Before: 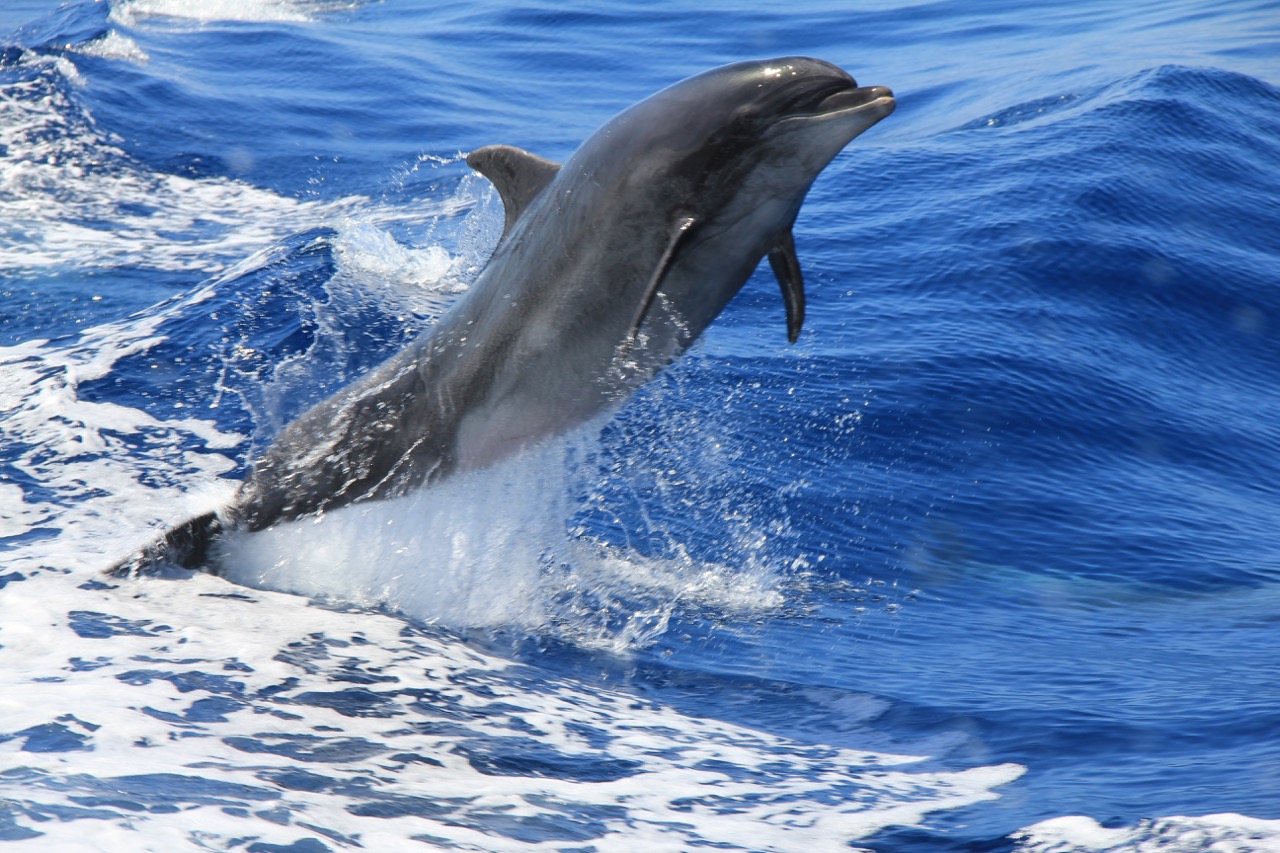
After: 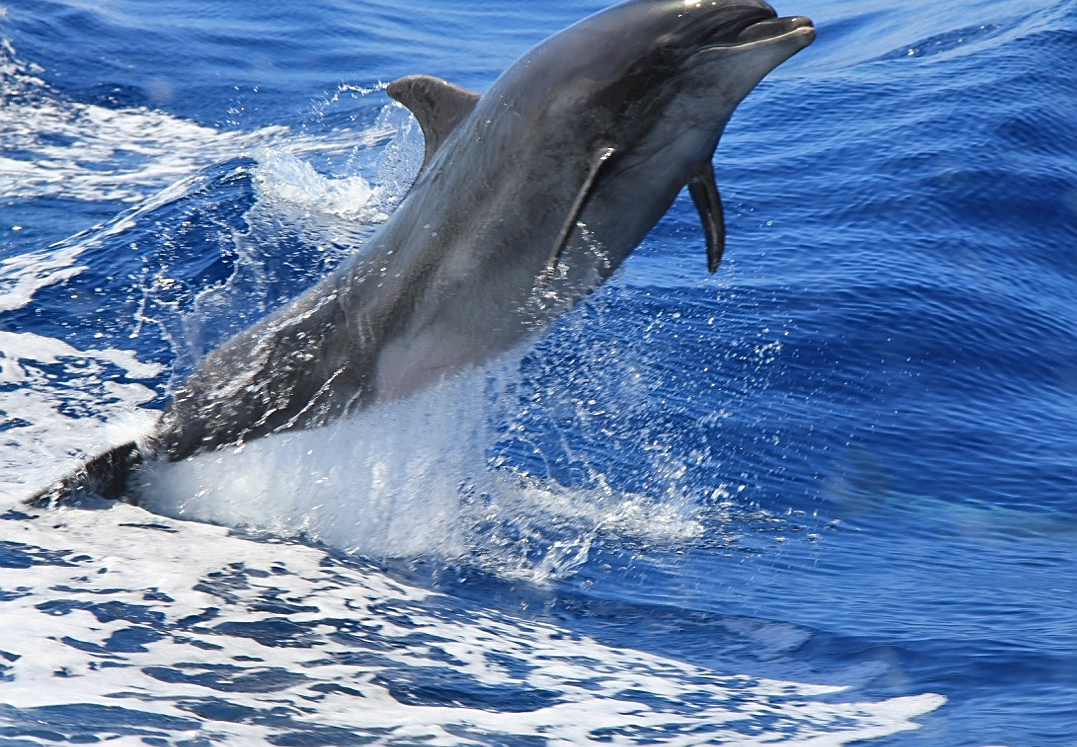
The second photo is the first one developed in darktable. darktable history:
crop: left 6.269%, top 8.303%, right 9.536%, bottom 4.06%
sharpen: on, module defaults
shadows and highlights: soften with gaussian
